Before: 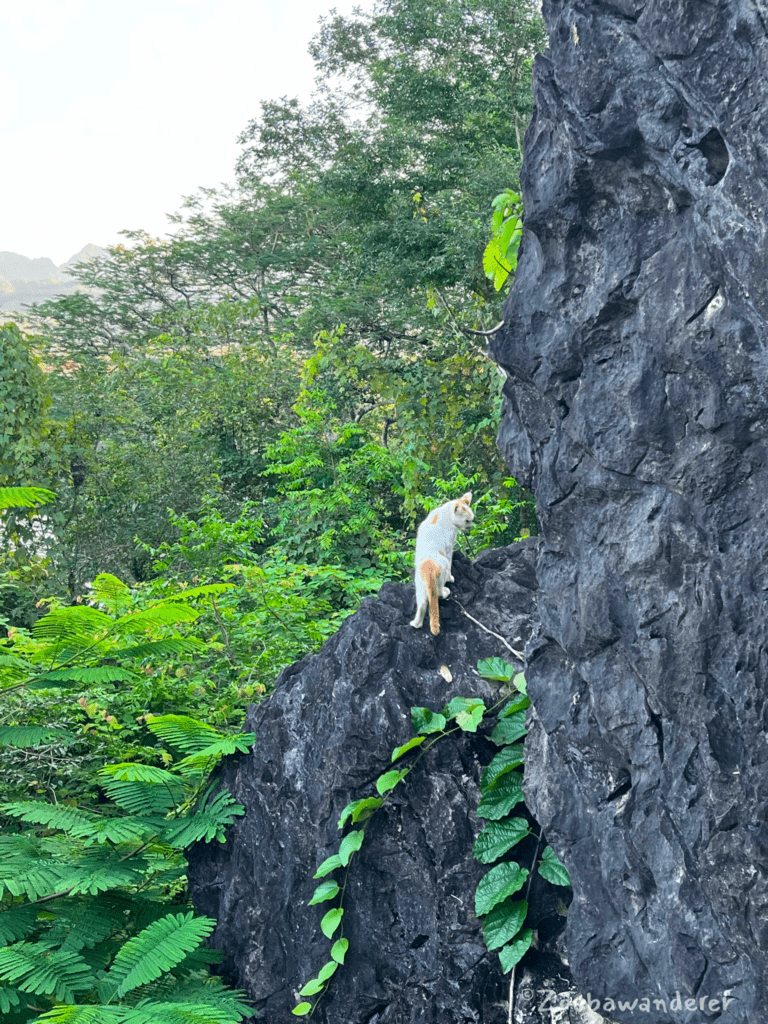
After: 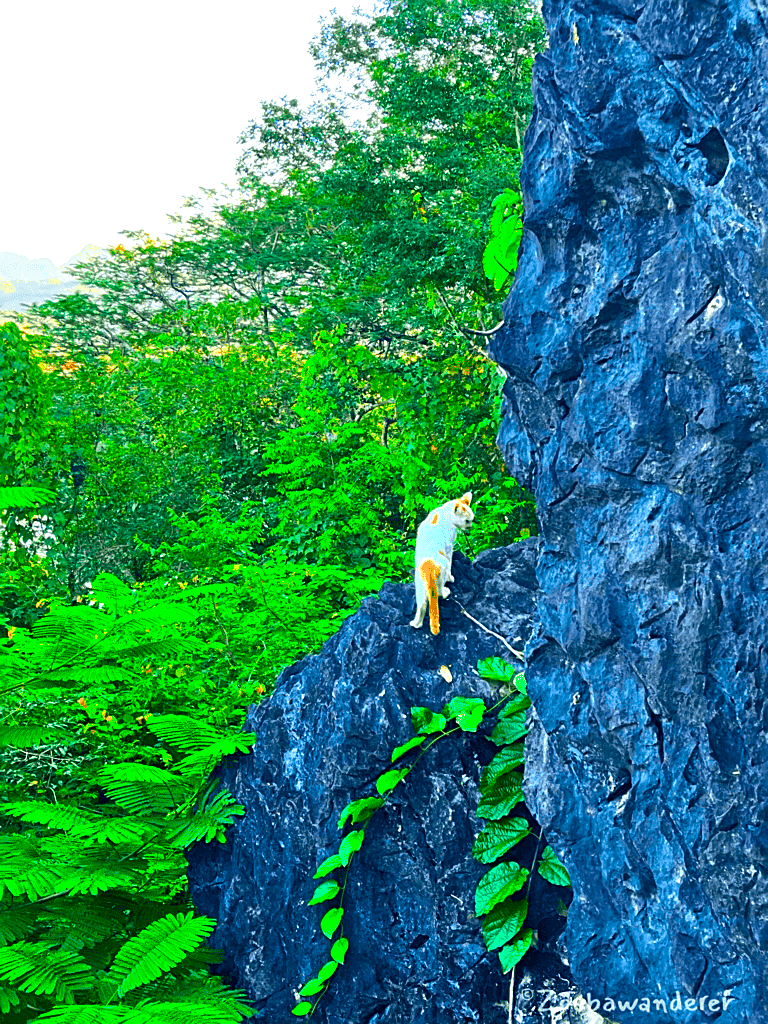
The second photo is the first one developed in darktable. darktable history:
tone equalizer: -8 EV -0.417 EV, -7 EV -0.389 EV, -6 EV -0.333 EV, -5 EV -0.222 EV, -3 EV 0.222 EV, -2 EV 0.333 EV, -1 EV 0.389 EV, +0 EV 0.417 EV, edges refinement/feathering 500, mask exposure compensation -1.57 EV, preserve details no
color correction: saturation 3
sharpen: on, module defaults
exposure: black level correction 0.001, compensate highlight preservation false
